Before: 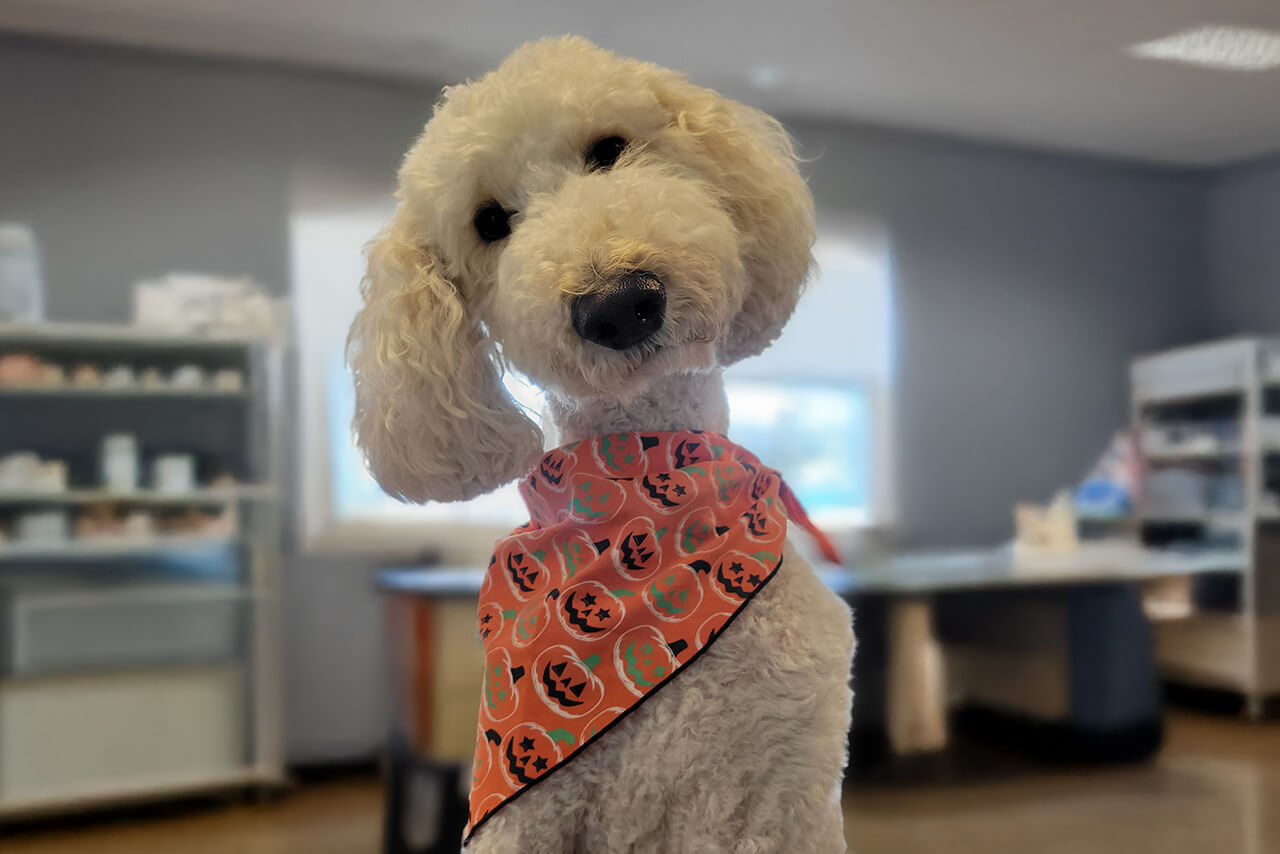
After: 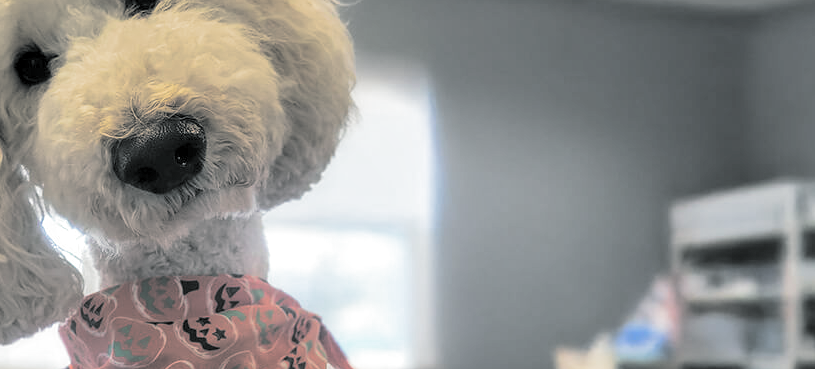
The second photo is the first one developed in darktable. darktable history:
contrast brightness saturation: contrast 0.14, brightness 0.21
crop: left 36.005%, top 18.293%, right 0.31%, bottom 38.444%
split-toning: shadows › hue 190.8°, shadows › saturation 0.05, highlights › hue 54°, highlights › saturation 0.05, compress 0%
local contrast: on, module defaults
